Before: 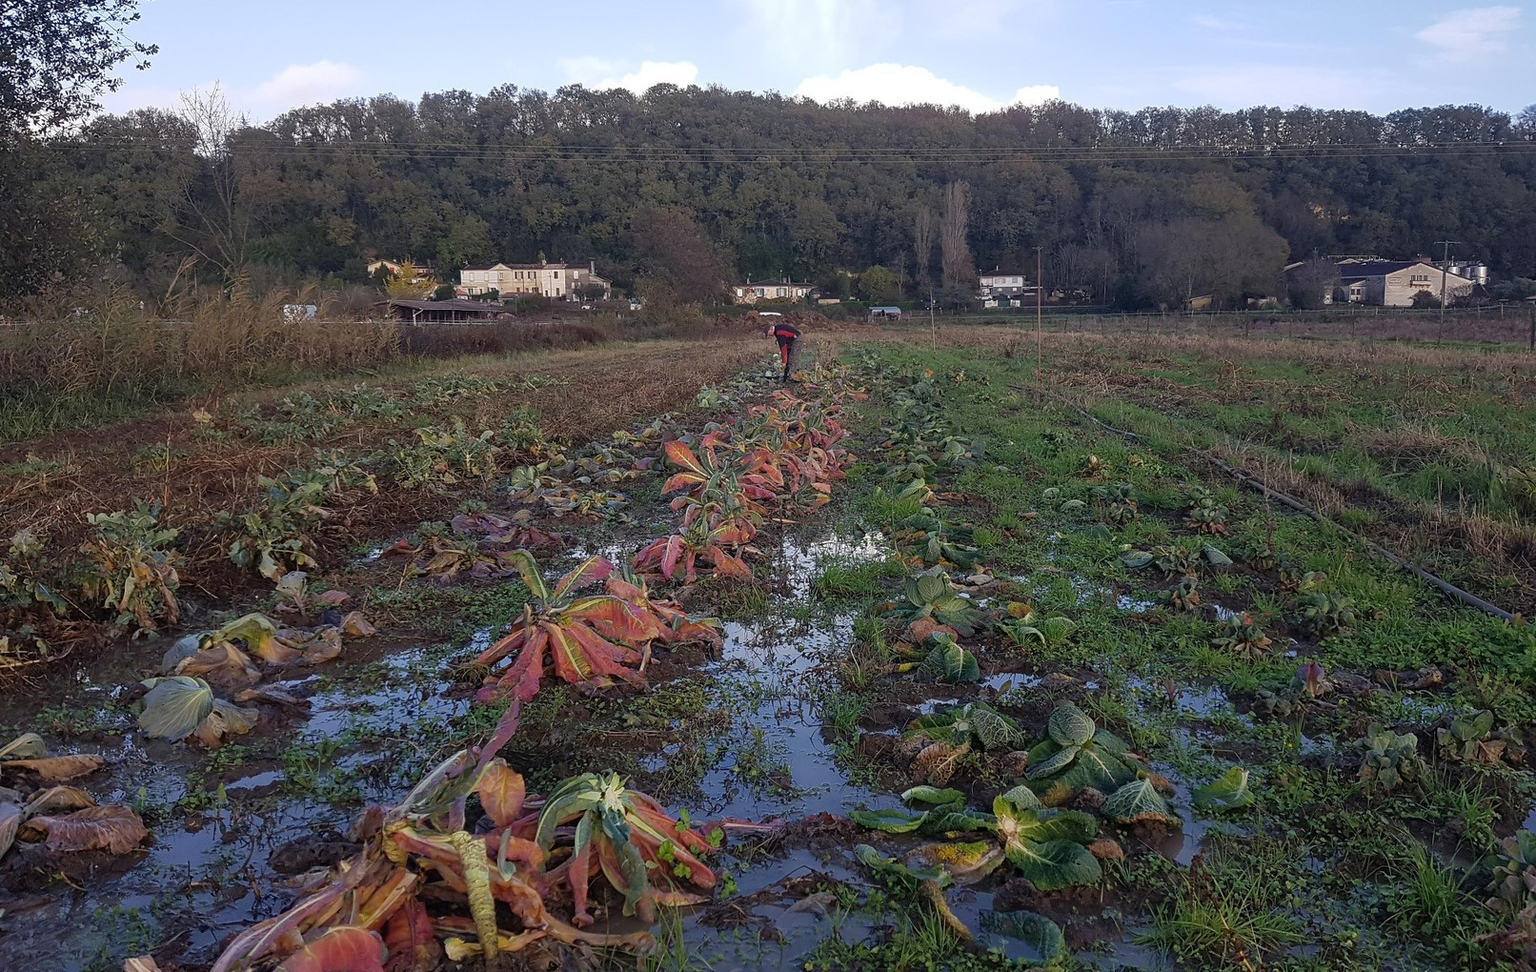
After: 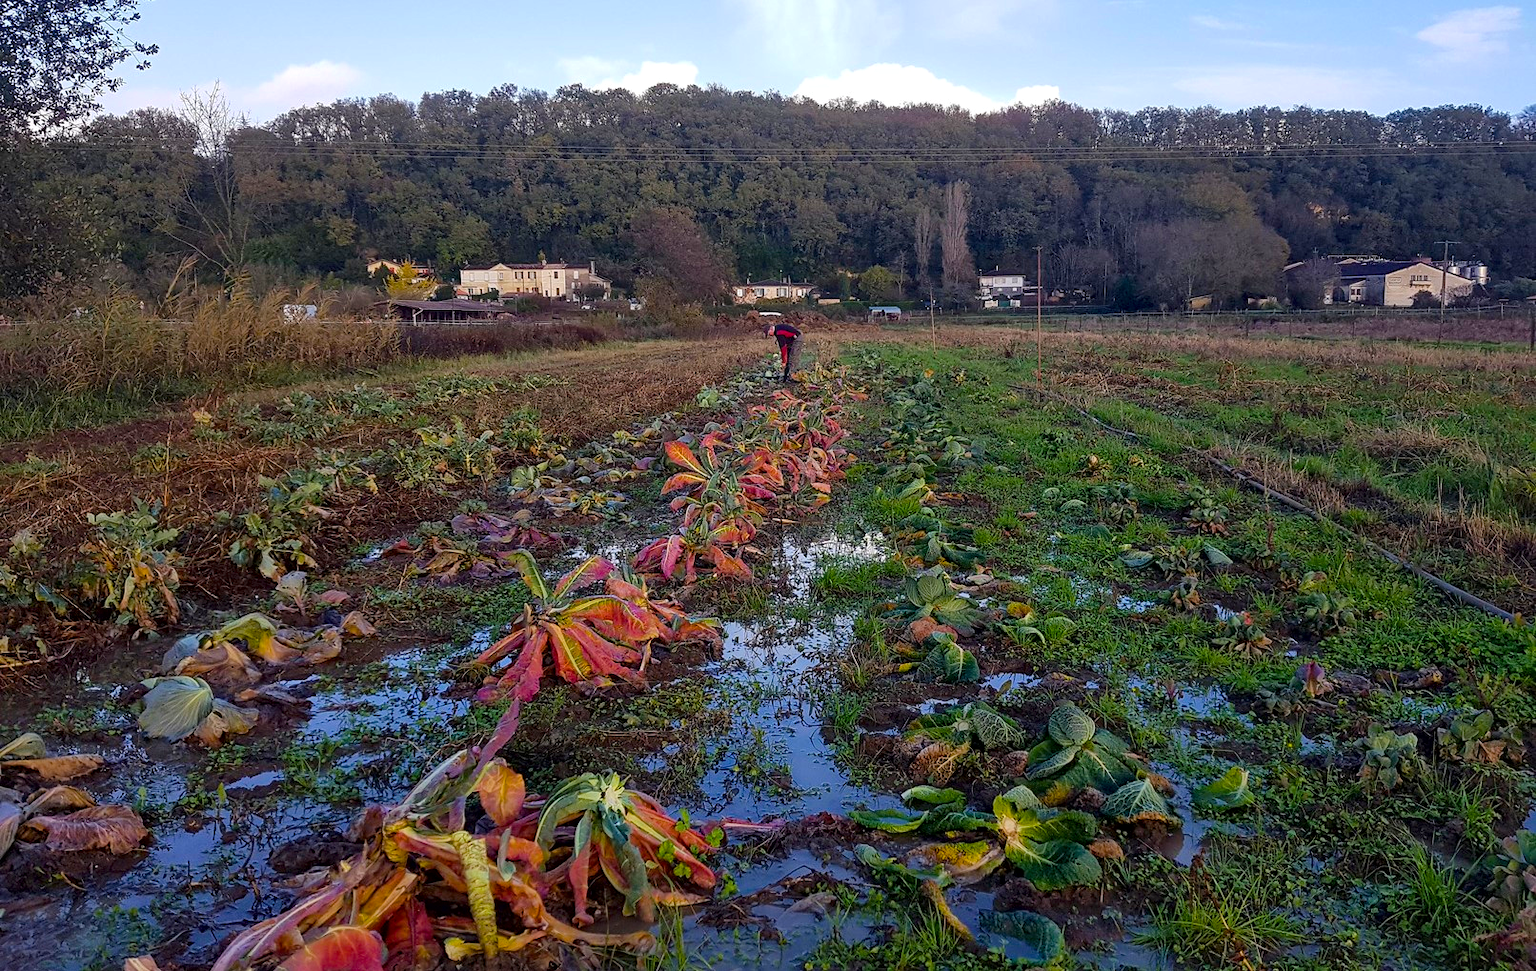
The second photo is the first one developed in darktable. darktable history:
local contrast: mode bilateral grid, contrast 20, coarseness 50, detail 150%, midtone range 0.2
exposure: compensate highlight preservation false
color balance rgb: linear chroma grading › shadows -29.582%, linear chroma grading › global chroma 35.291%, perceptual saturation grading › global saturation 27.521%, perceptual saturation grading › highlights -25.028%, perceptual saturation grading › shadows 24.314%, global vibrance 21.821%
